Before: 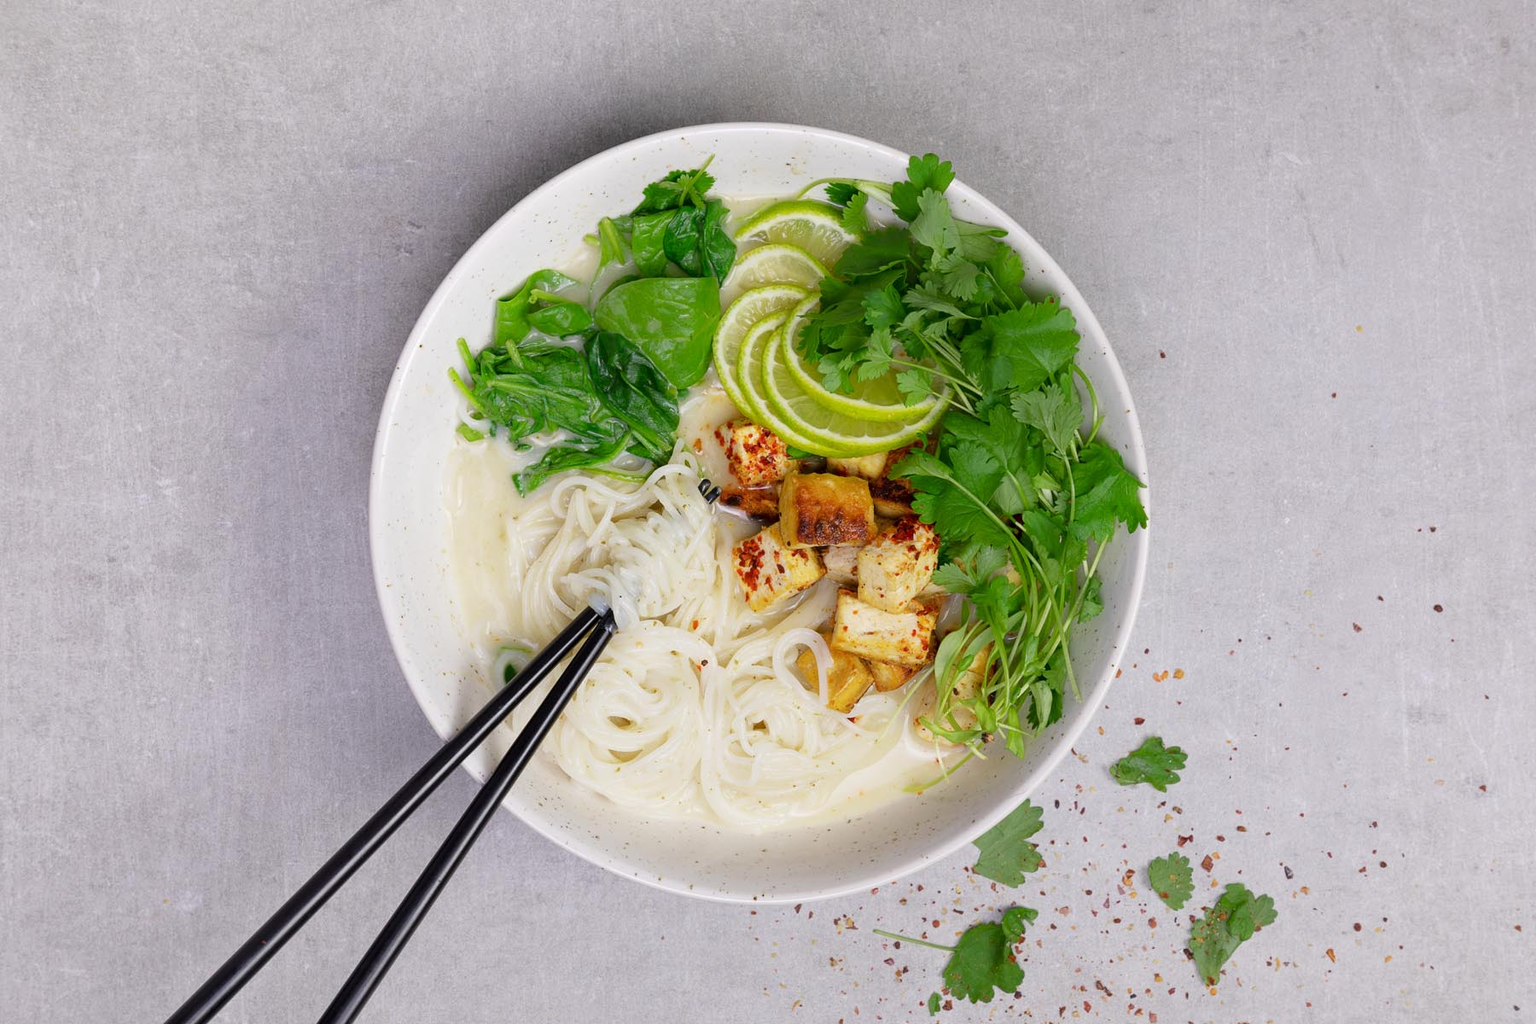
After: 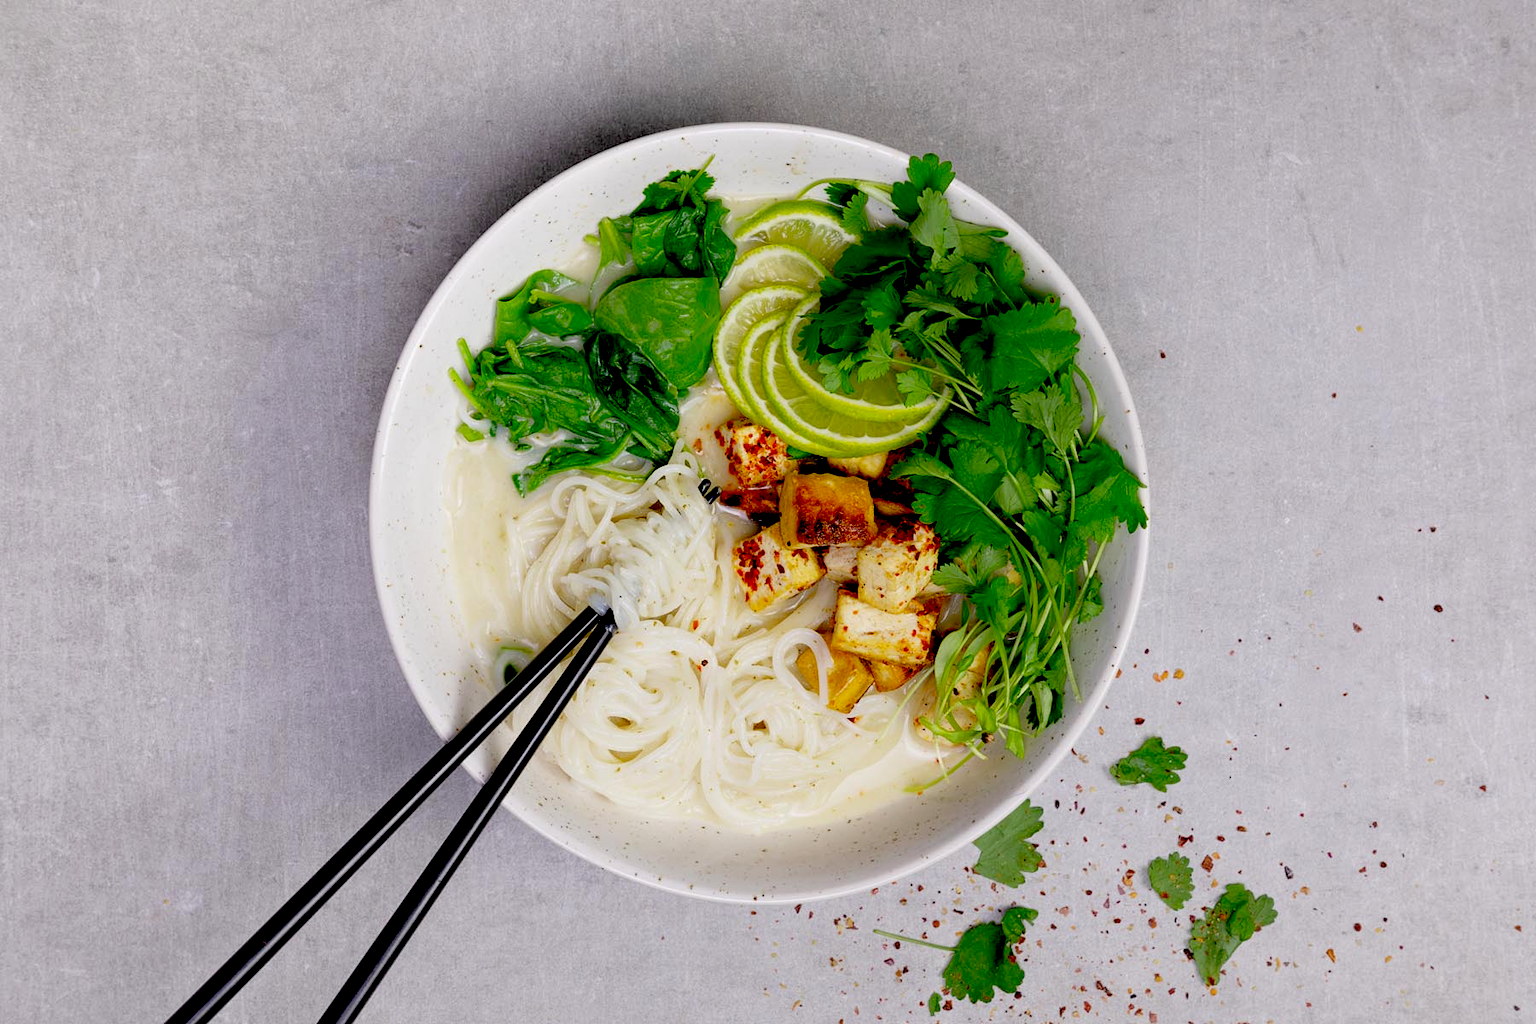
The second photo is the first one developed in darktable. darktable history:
exposure: black level correction 0.055, exposure -0.035 EV, compensate highlight preservation false
